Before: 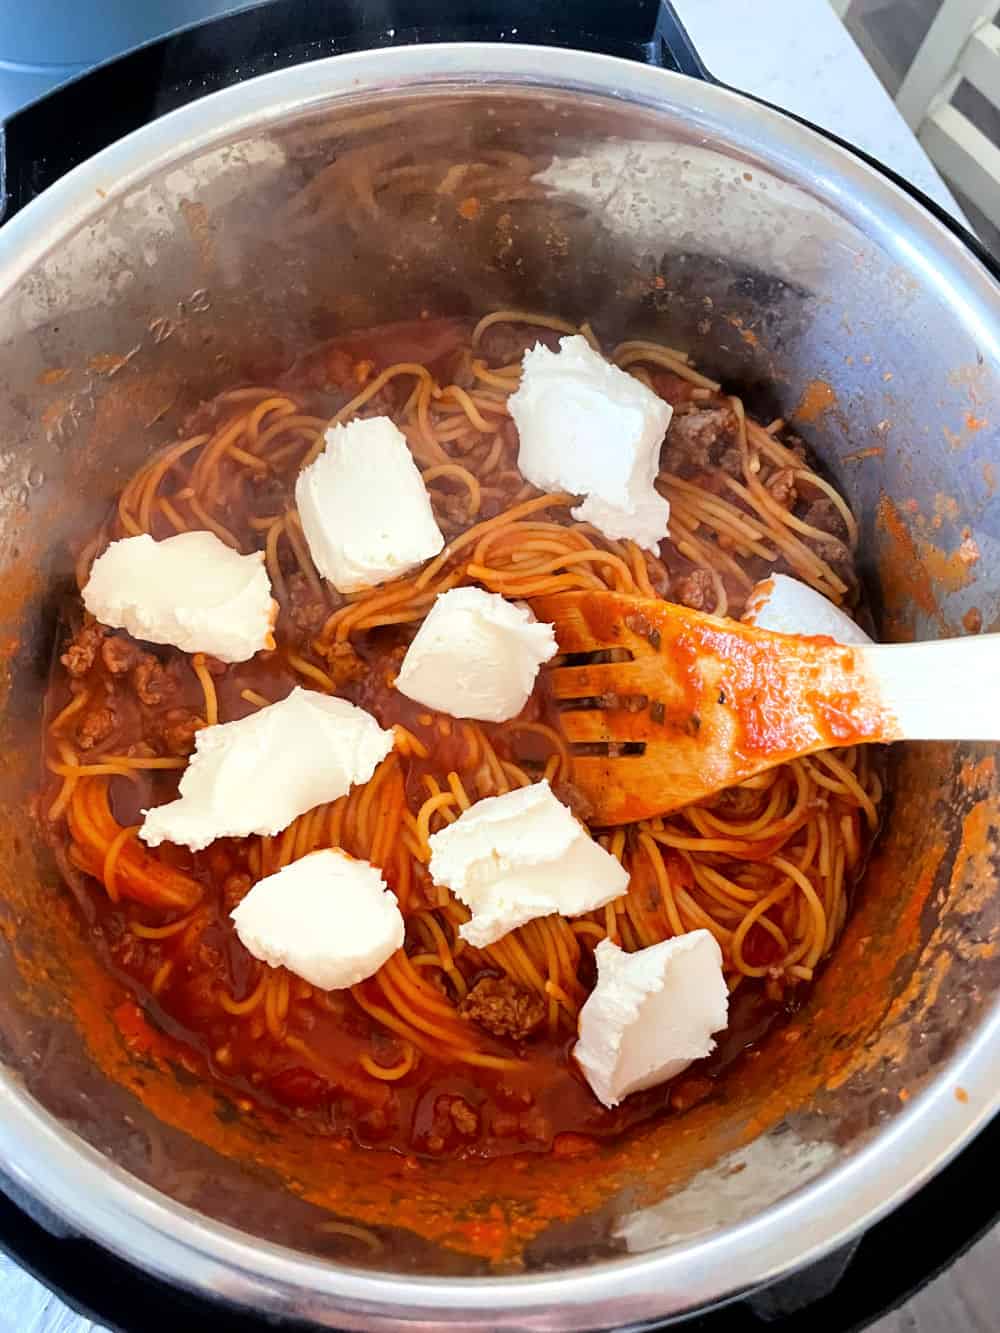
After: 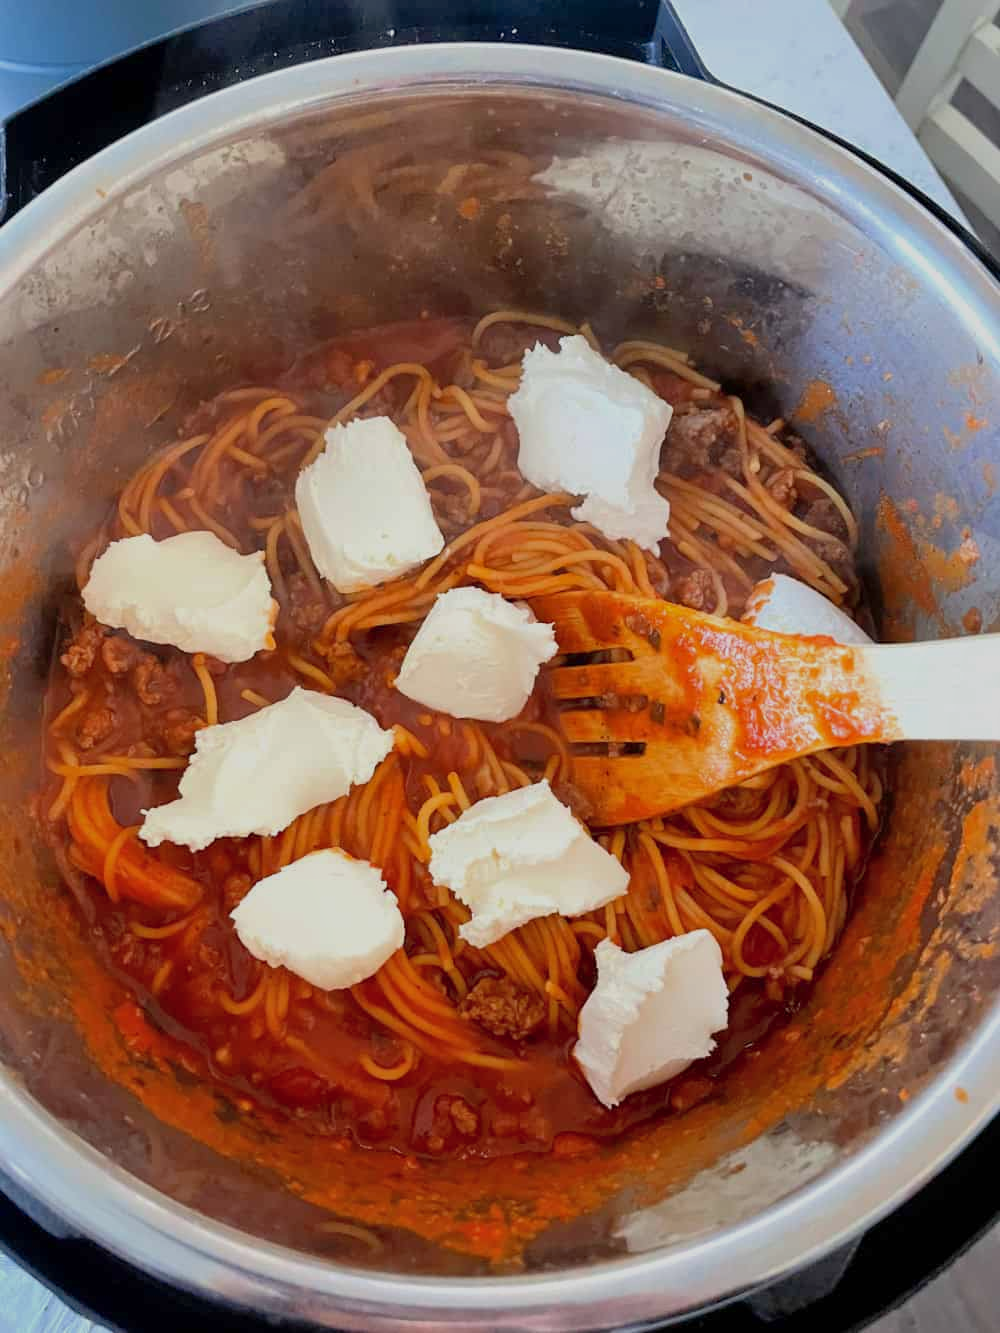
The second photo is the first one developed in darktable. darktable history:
shadows and highlights: on, module defaults
exposure: exposure -0.372 EV, compensate exposure bias true, compensate highlight preservation false
